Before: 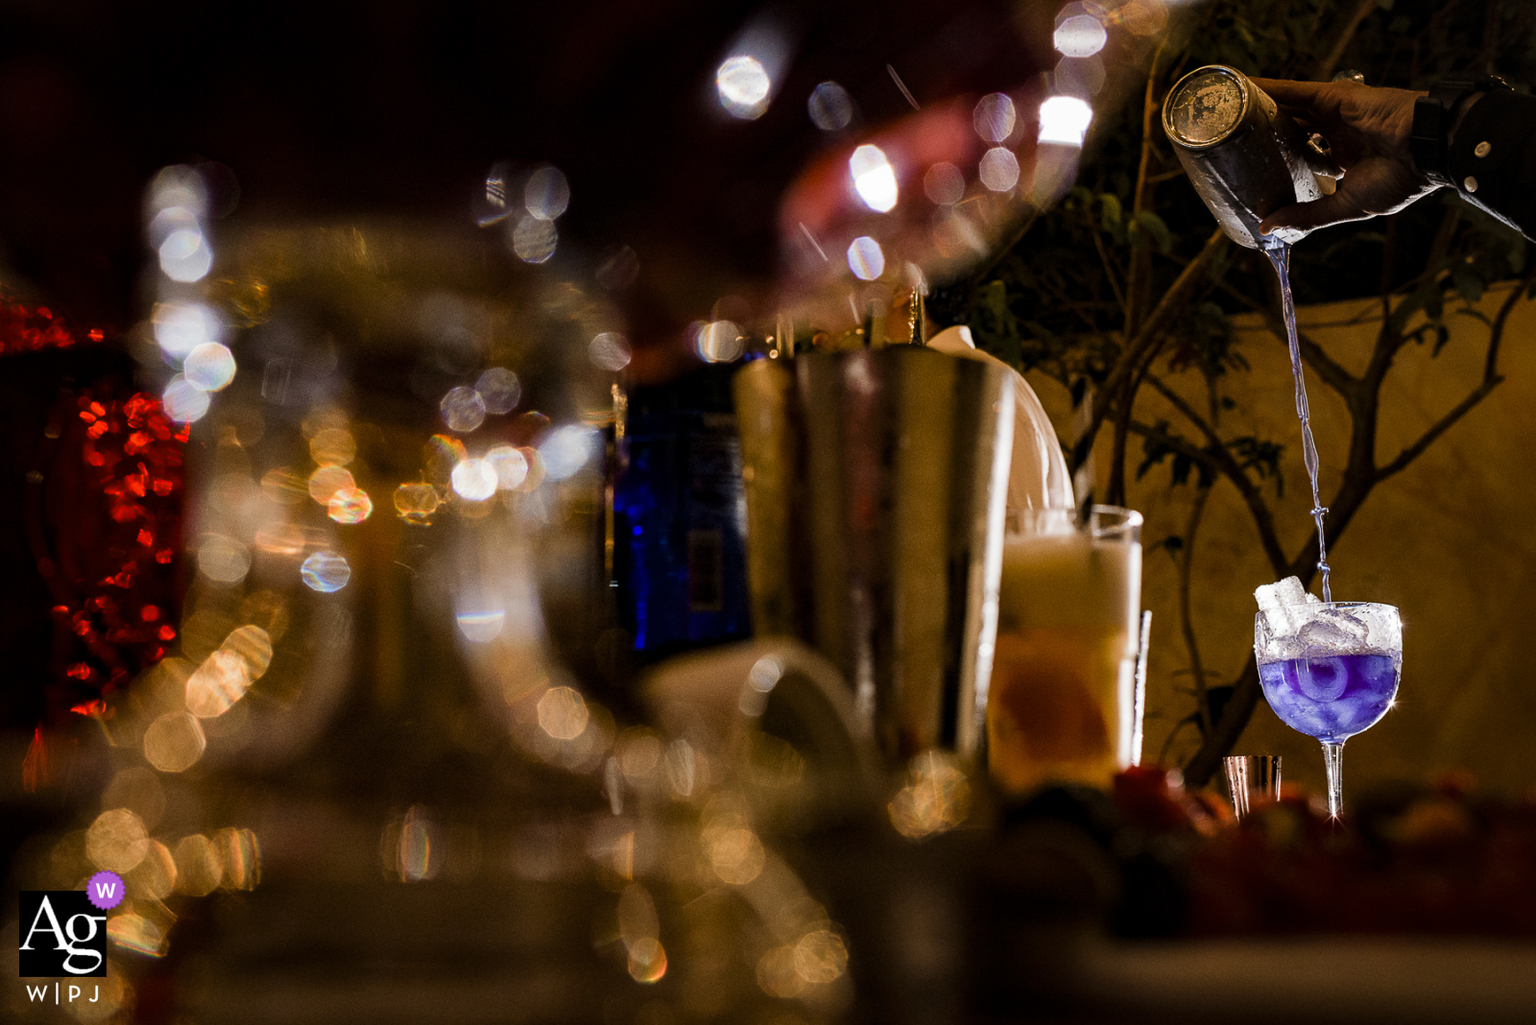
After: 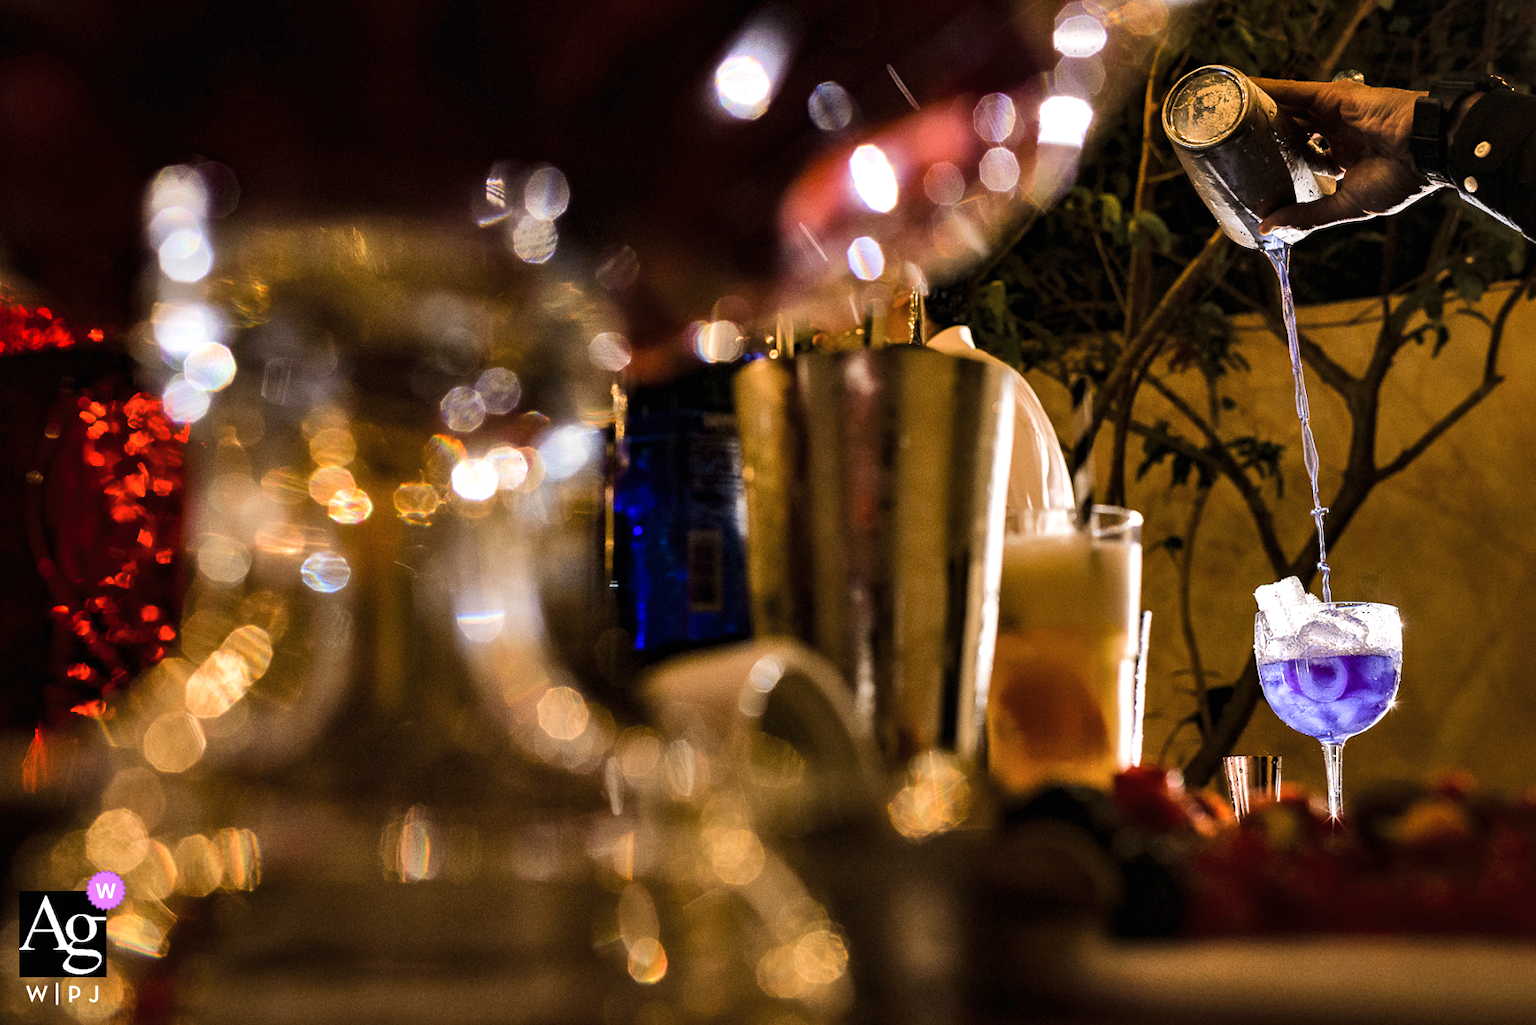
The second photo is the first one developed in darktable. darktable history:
exposure: black level correction 0, exposure 0.499 EV, compensate highlight preservation false
shadows and highlights: highlights color adjustment 0.24%, soften with gaussian
